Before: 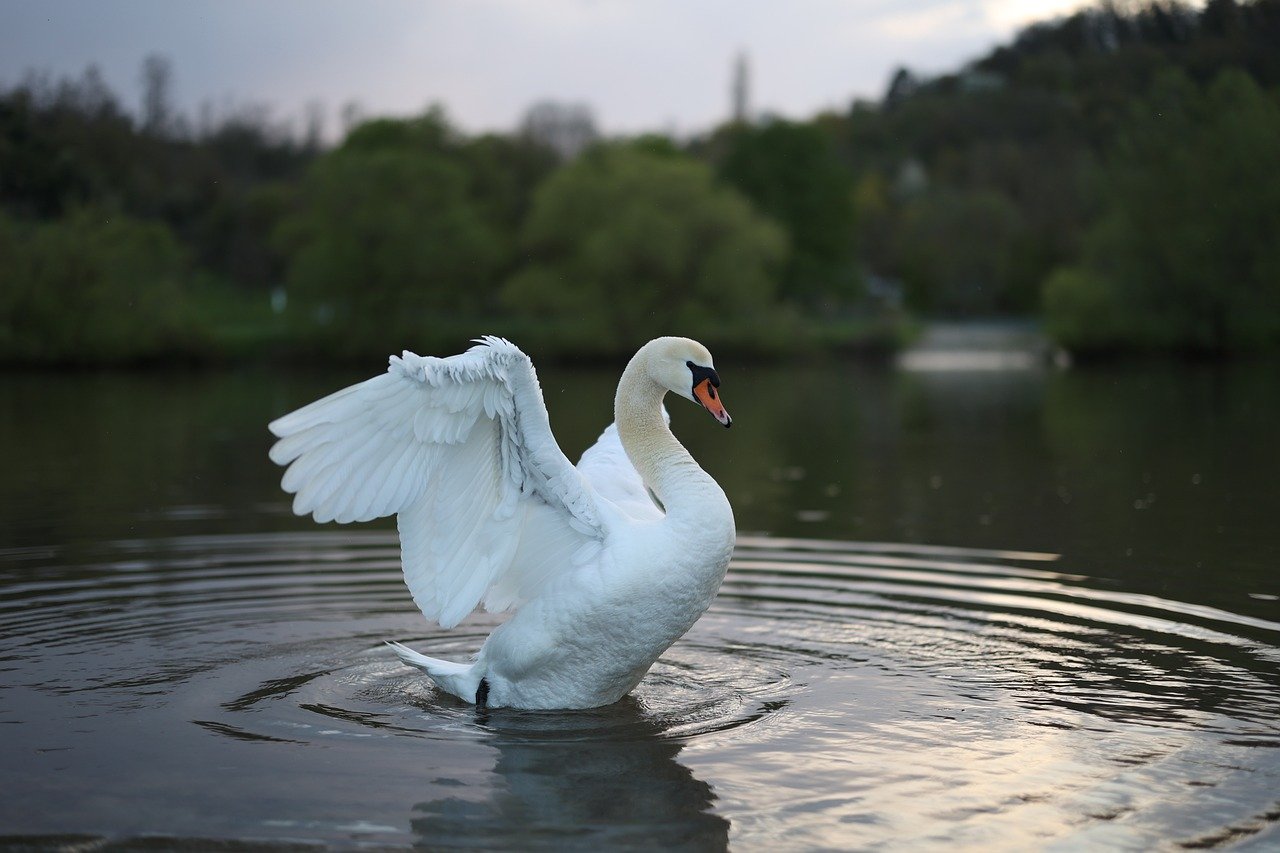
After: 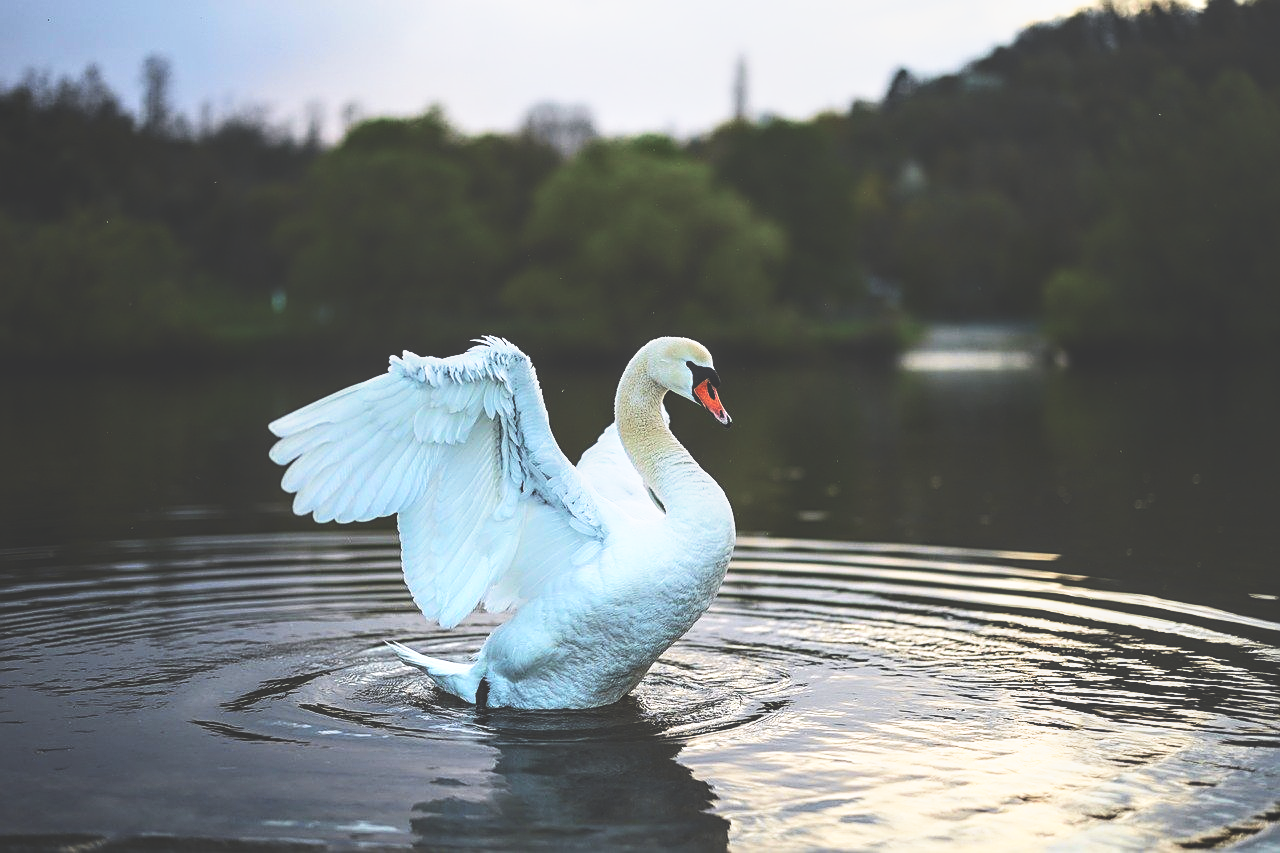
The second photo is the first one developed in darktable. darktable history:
local contrast: on, module defaults
tone curve: curves: ch0 [(0, 0.013) (0.054, 0.018) (0.205, 0.191) (0.289, 0.292) (0.39, 0.424) (0.493, 0.551) (0.666, 0.743) (0.795, 0.841) (1, 0.998)]; ch1 [(0, 0) (0.385, 0.343) (0.439, 0.415) (0.494, 0.495) (0.501, 0.501) (0.51, 0.509) (0.548, 0.554) (0.586, 0.614) (0.66, 0.706) (0.783, 0.804) (1, 1)]; ch2 [(0, 0) (0.304, 0.31) (0.403, 0.399) (0.441, 0.428) (0.47, 0.469) (0.498, 0.496) (0.524, 0.538) (0.566, 0.579) (0.633, 0.665) (0.7, 0.711) (1, 1)], color space Lab, independent channels, preserve colors none
sharpen: amount 0.494
base curve: curves: ch0 [(0, 0.036) (0.007, 0.037) (0.604, 0.887) (1, 1)], preserve colors none
